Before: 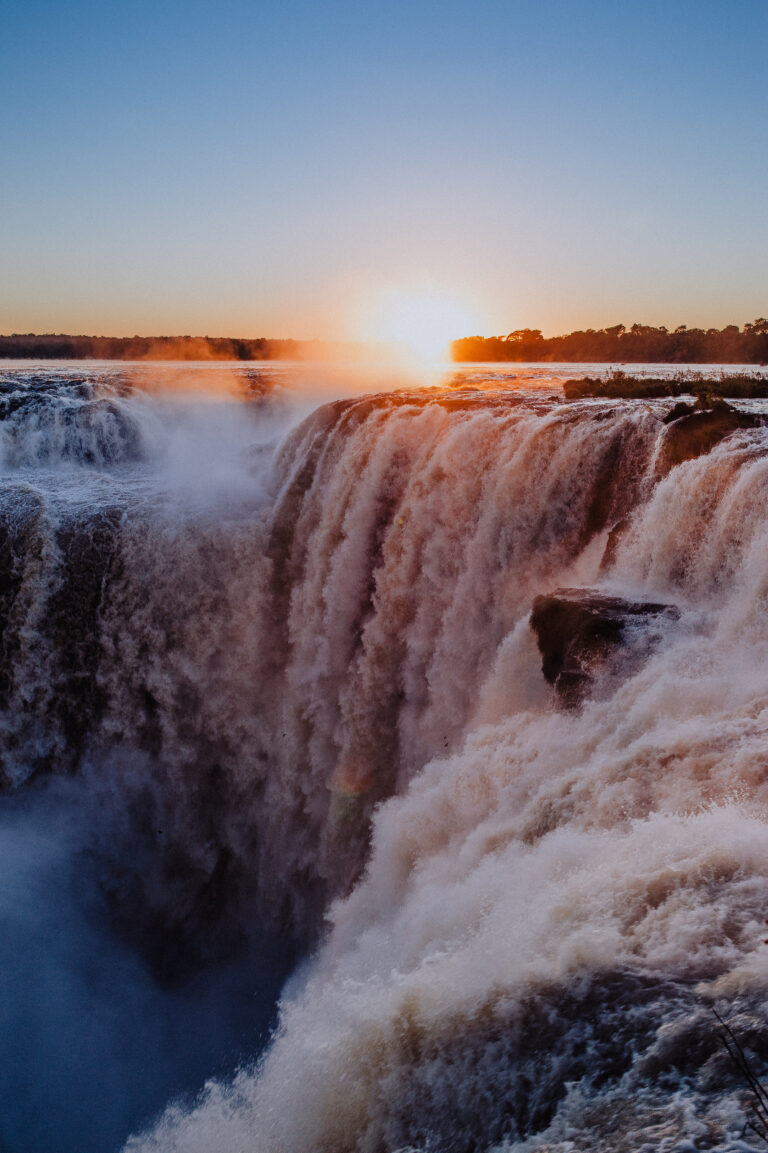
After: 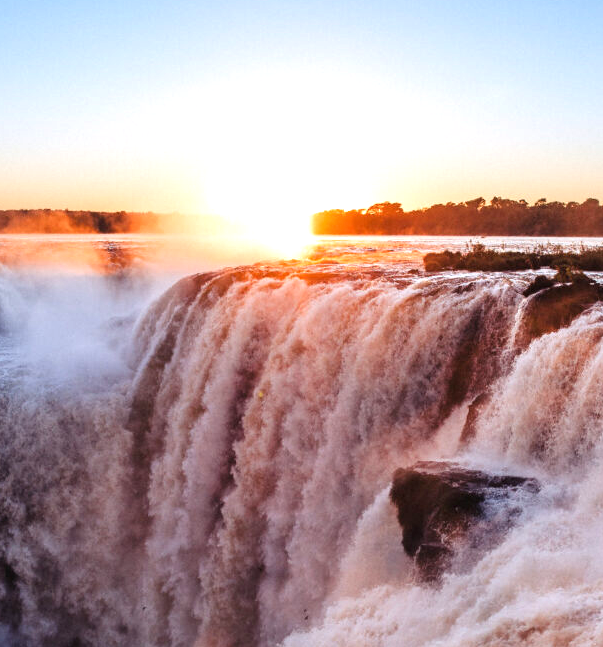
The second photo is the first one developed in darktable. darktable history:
crop: left 18.339%, top 11.09%, right 2.46%, bottom 32.74%
exposure: black level correction 0, exposure 1.001 EV, compensate highlight preservation false
